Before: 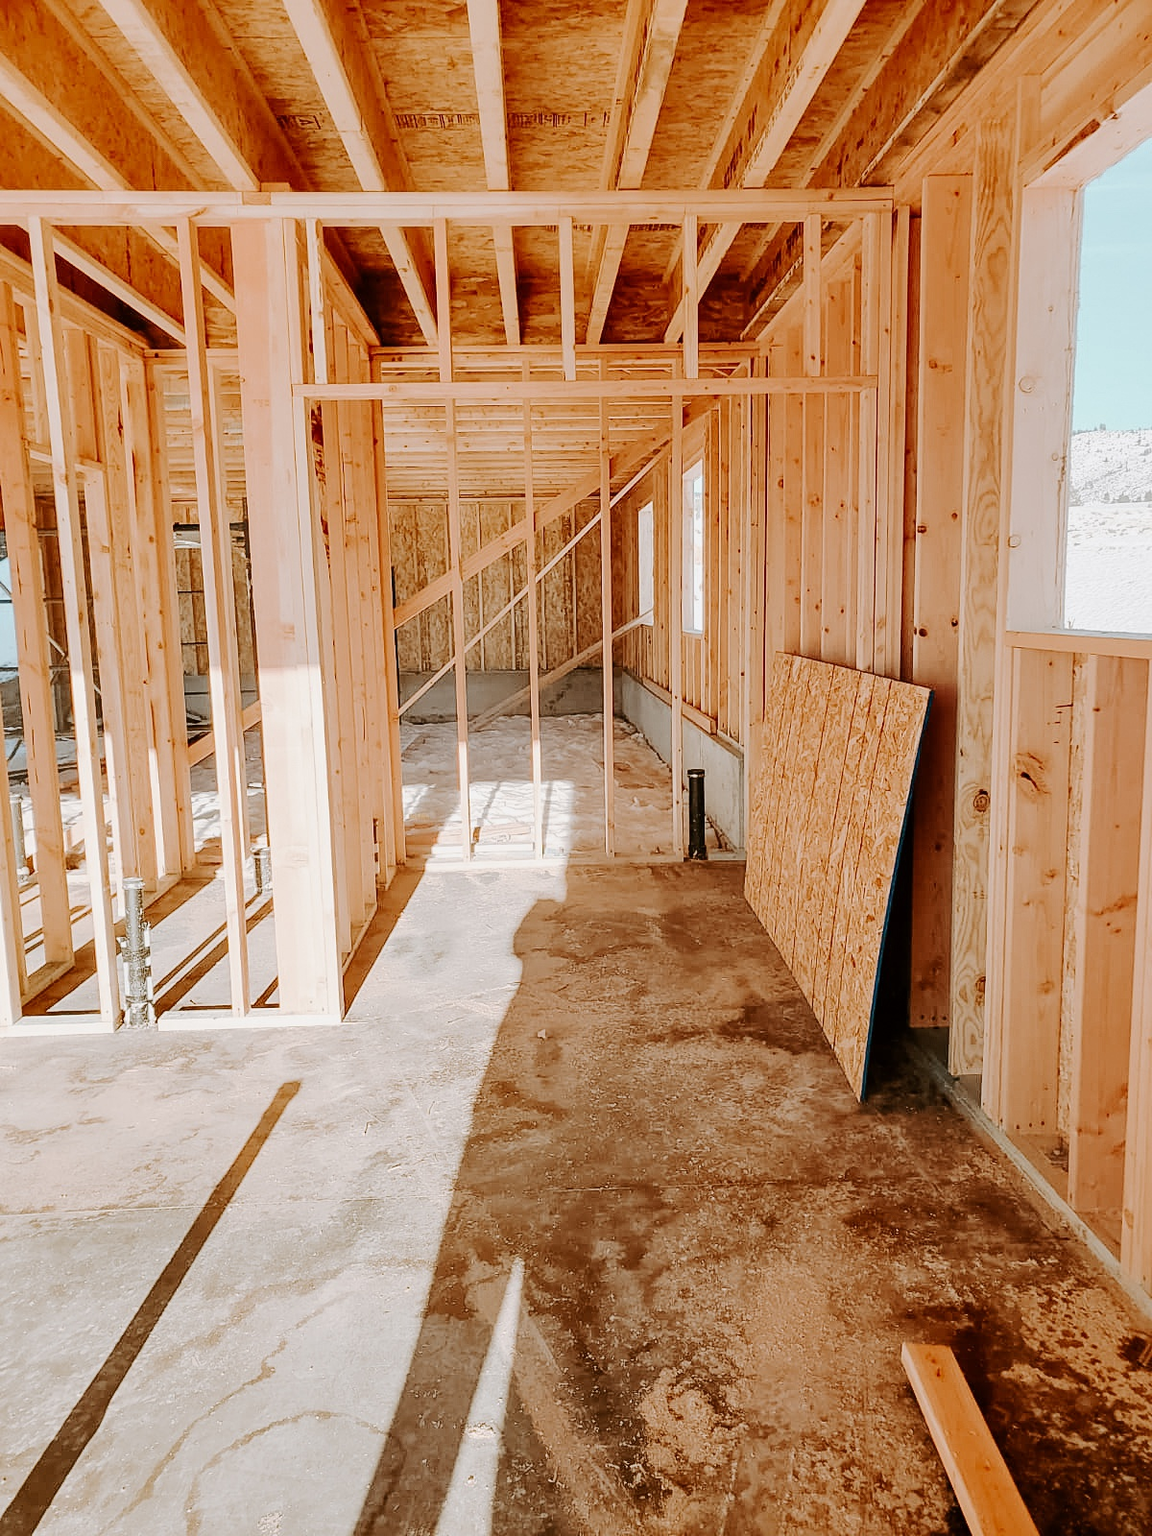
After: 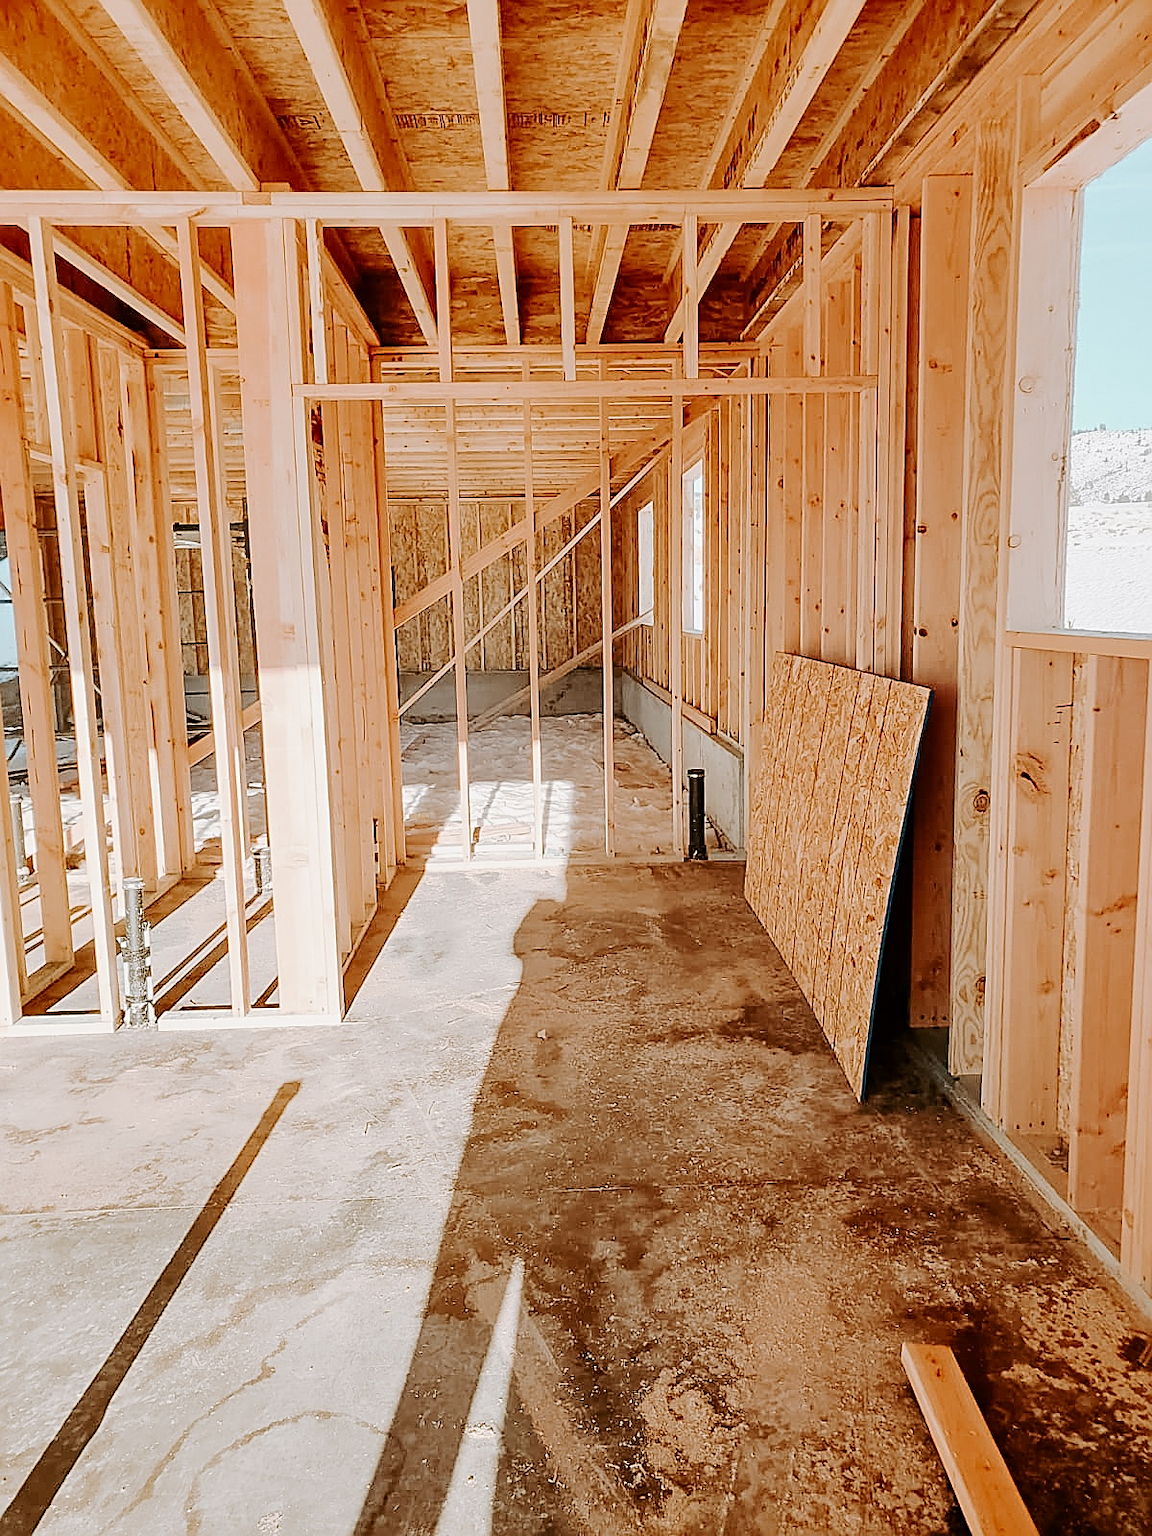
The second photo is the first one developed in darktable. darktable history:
sharpen: on, module defaults
contrast brightness saturation: contrast 0.072
